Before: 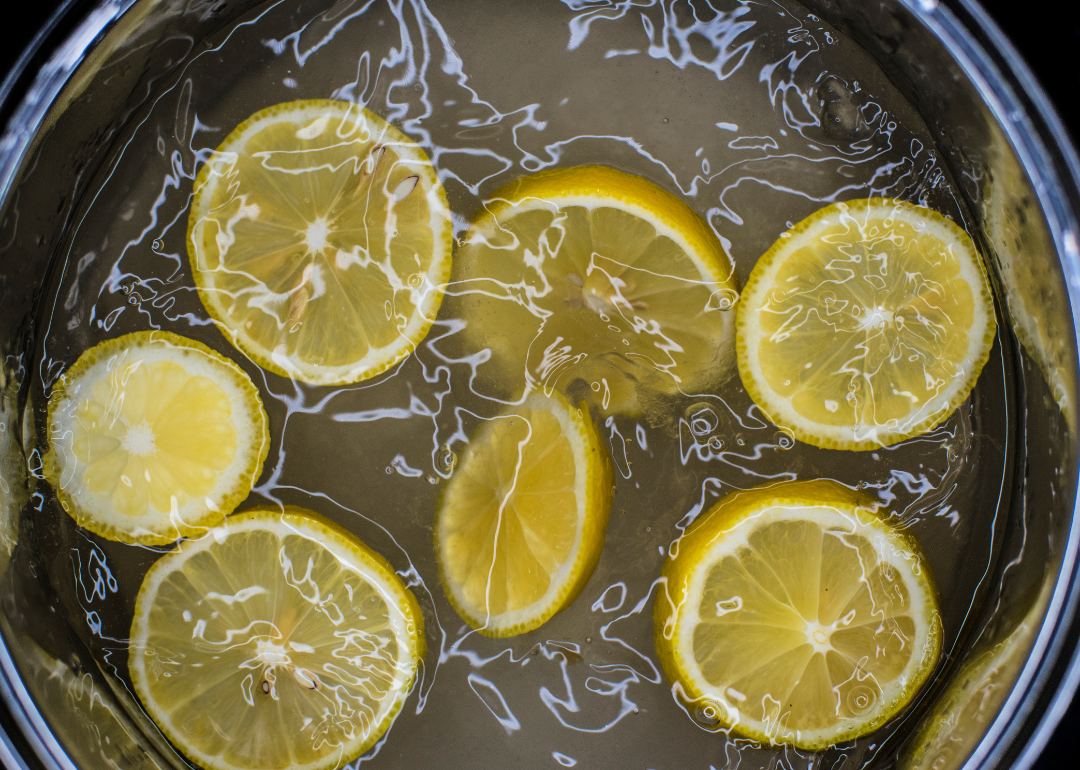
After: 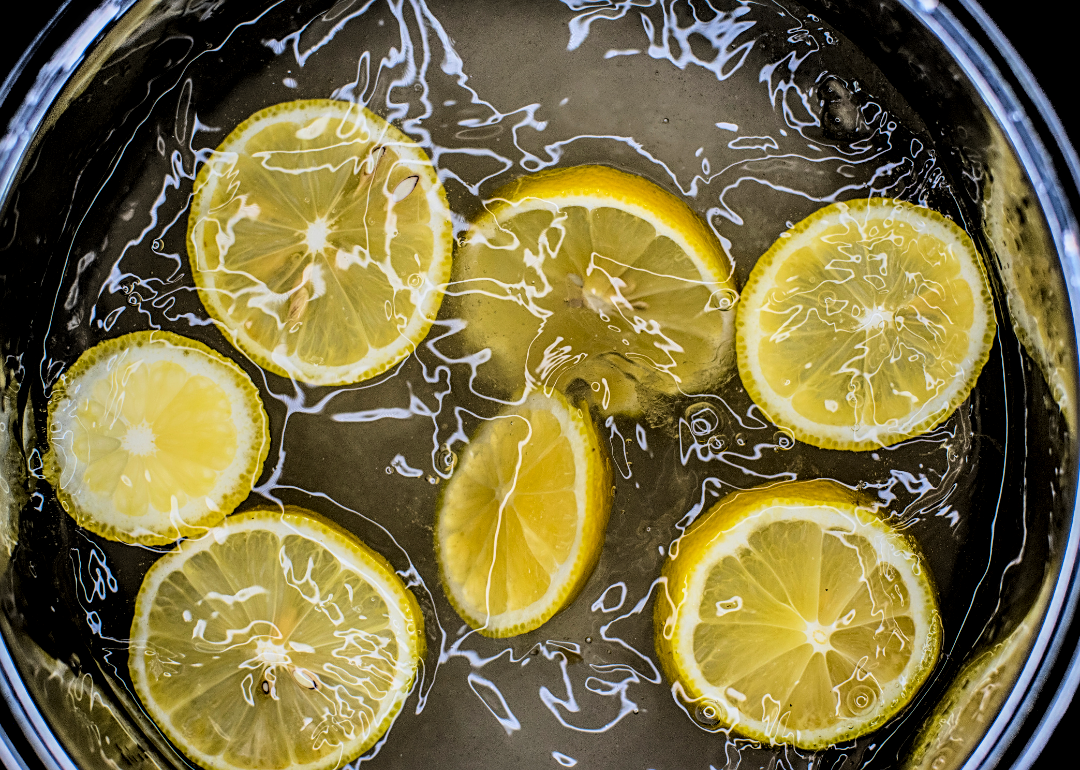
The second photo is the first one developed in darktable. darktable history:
sharpen: on, module defaults
exposure: black level correction 0.001, exposure -0.2 EV, compensate highlight preservation false
contrast brightness saturation: contrast 0.2, brightness 0.16, saturation 0.22
filmic rgb: black relative exposure -6.15 EV, white relative exposure 6.96 EV, hardness 2.23, color science v6 (2022)
local contrast: detail 150%
